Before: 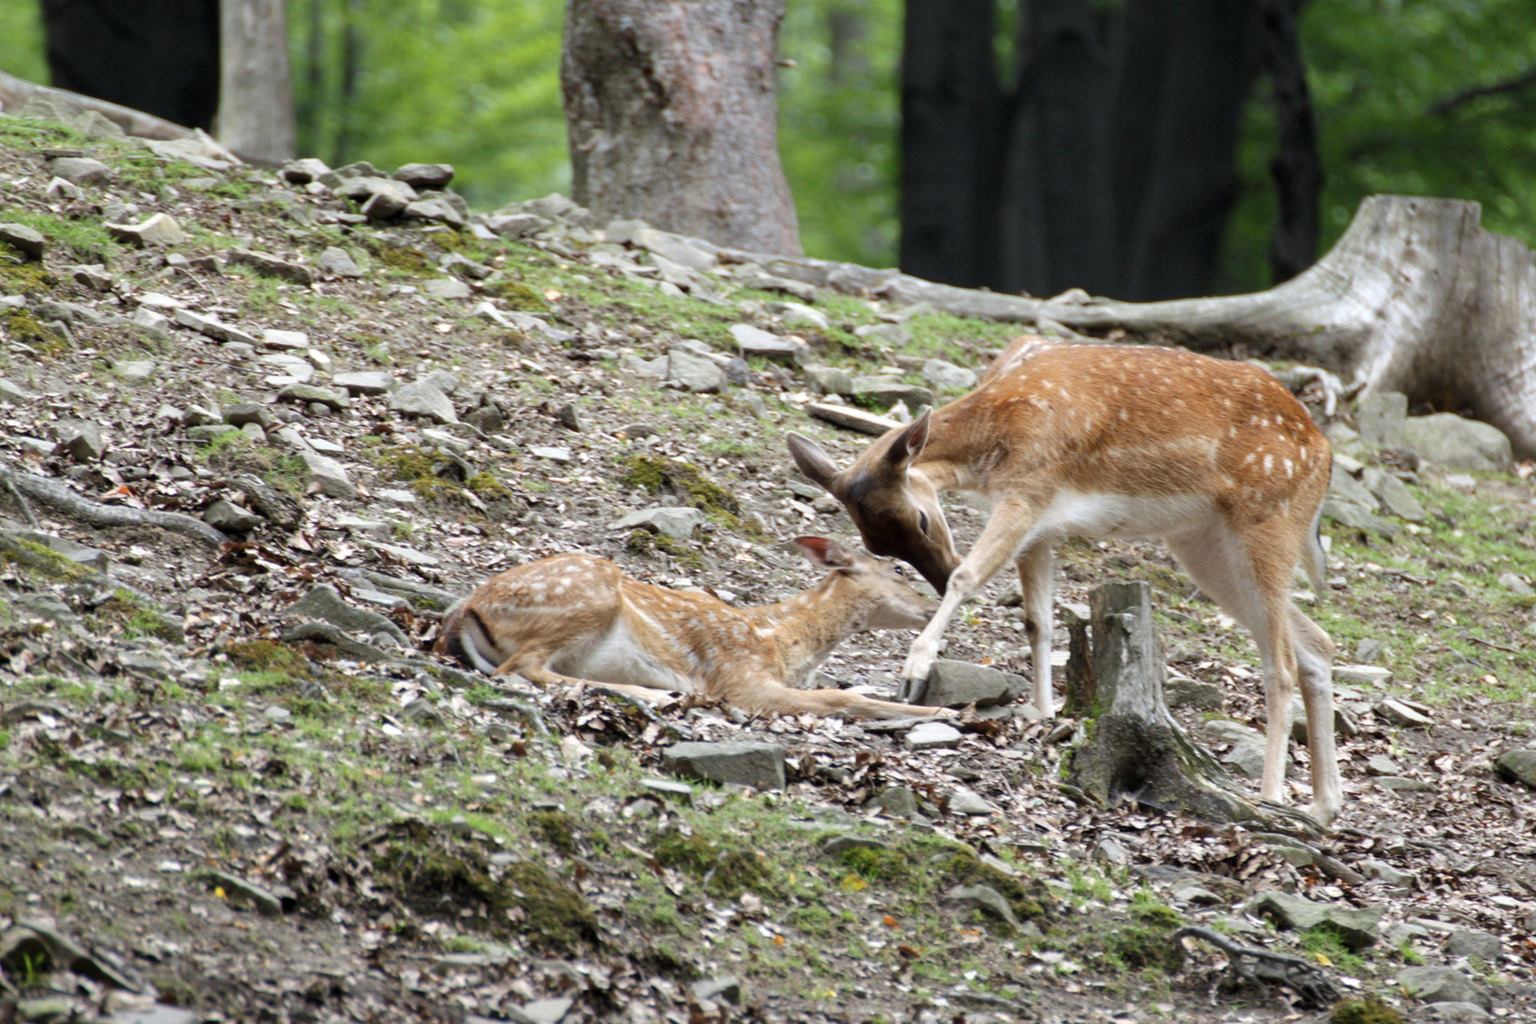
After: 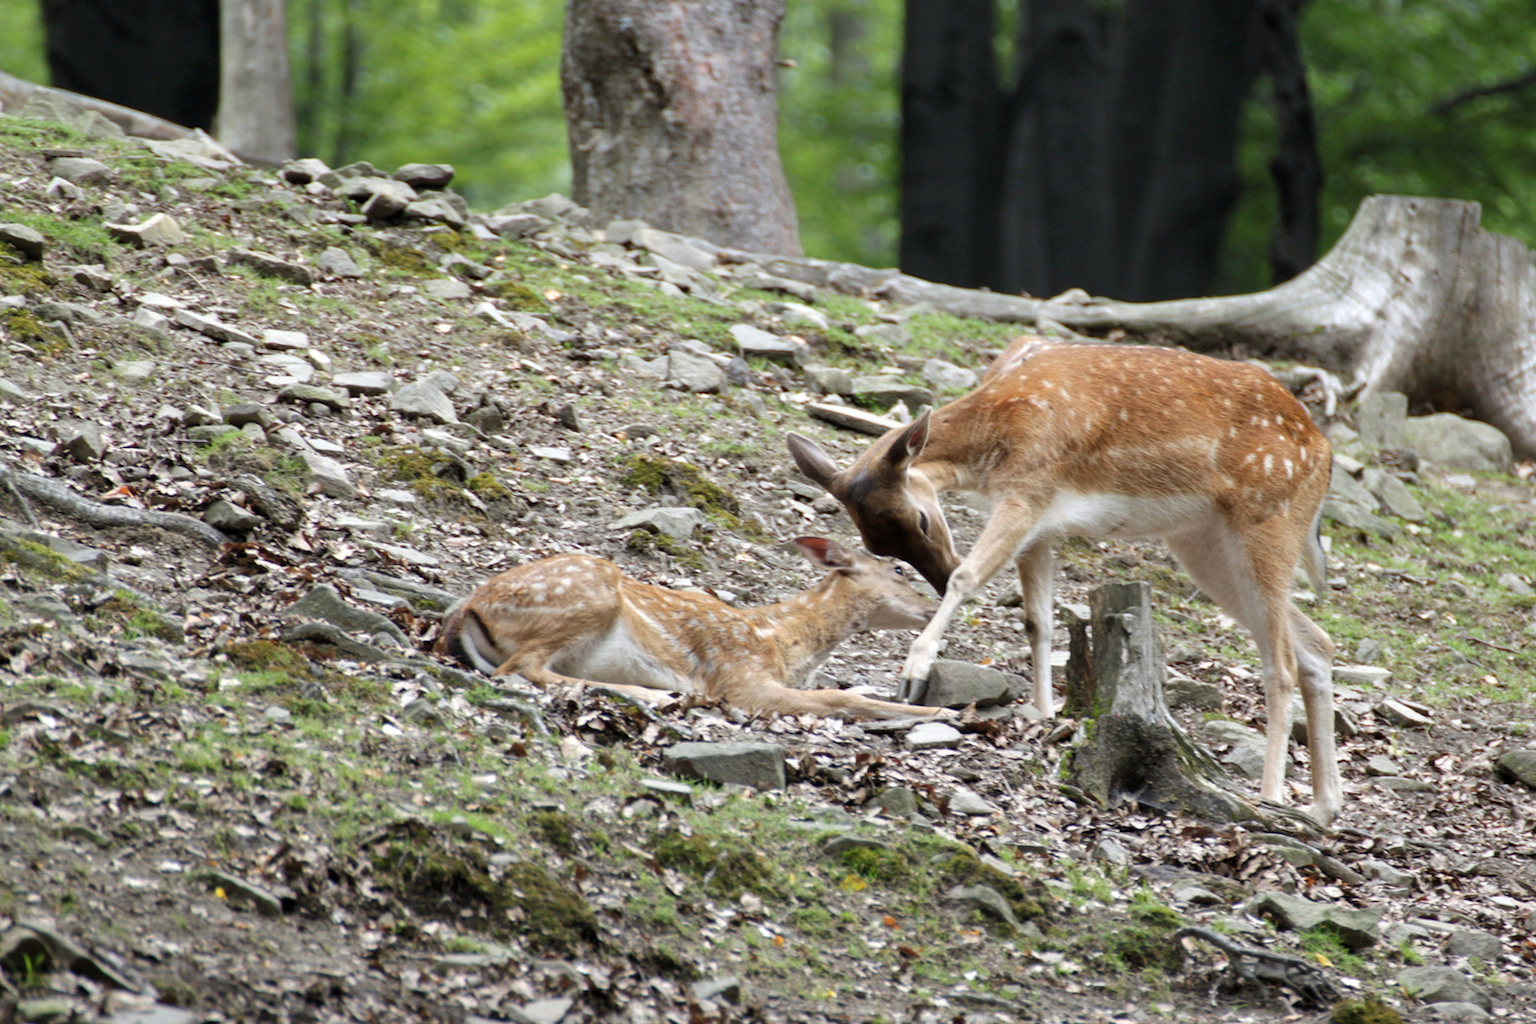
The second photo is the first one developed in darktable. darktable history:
shadows and highlights: shadows 29.27, highlights -29.14, low approximation 0.01, soften with gaussian
